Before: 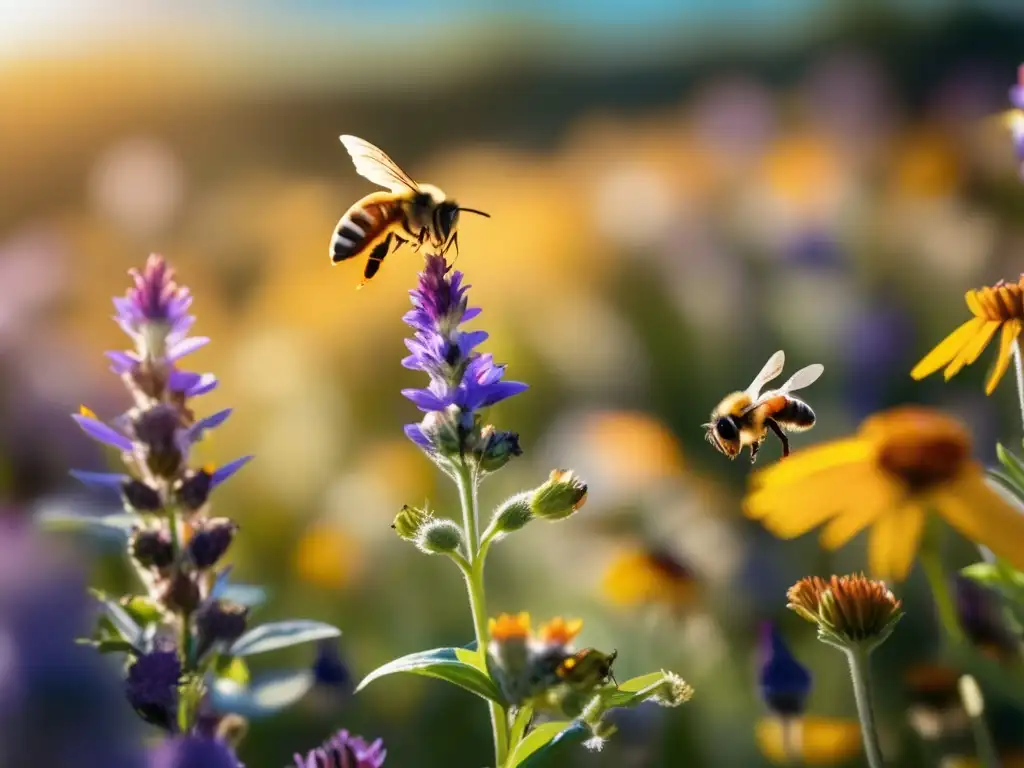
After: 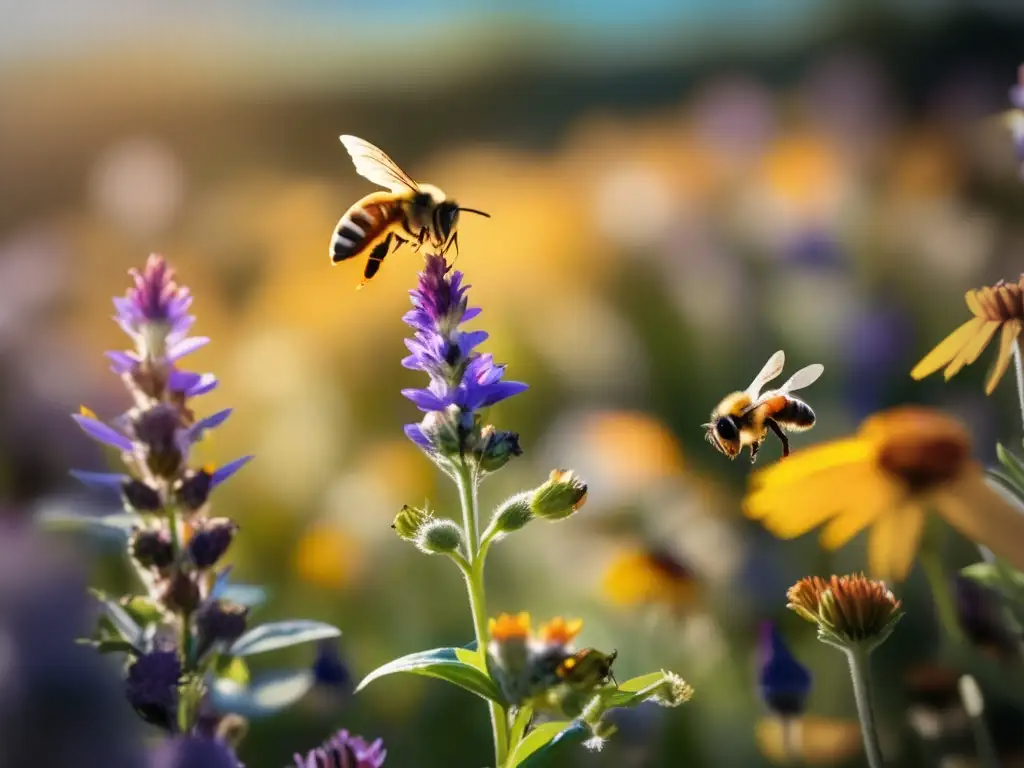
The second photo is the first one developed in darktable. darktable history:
exposure: black level correction 0, compensate exposure bias true, compensate highlight preservation false
vignetting: fall-off start 71.74%
